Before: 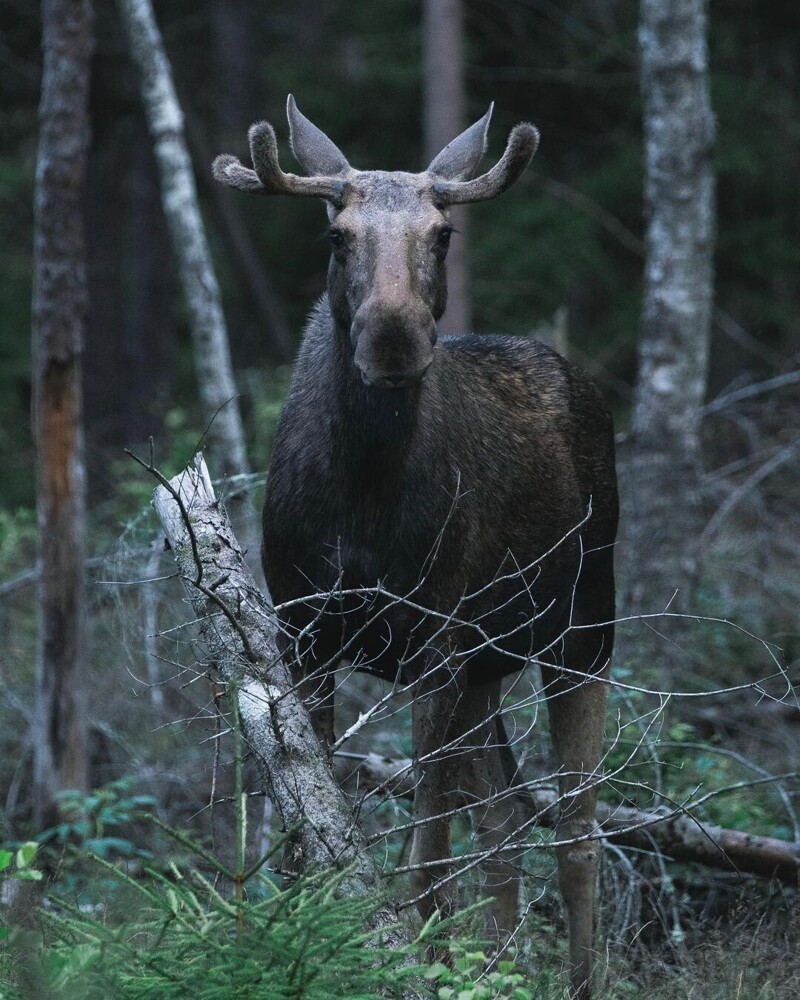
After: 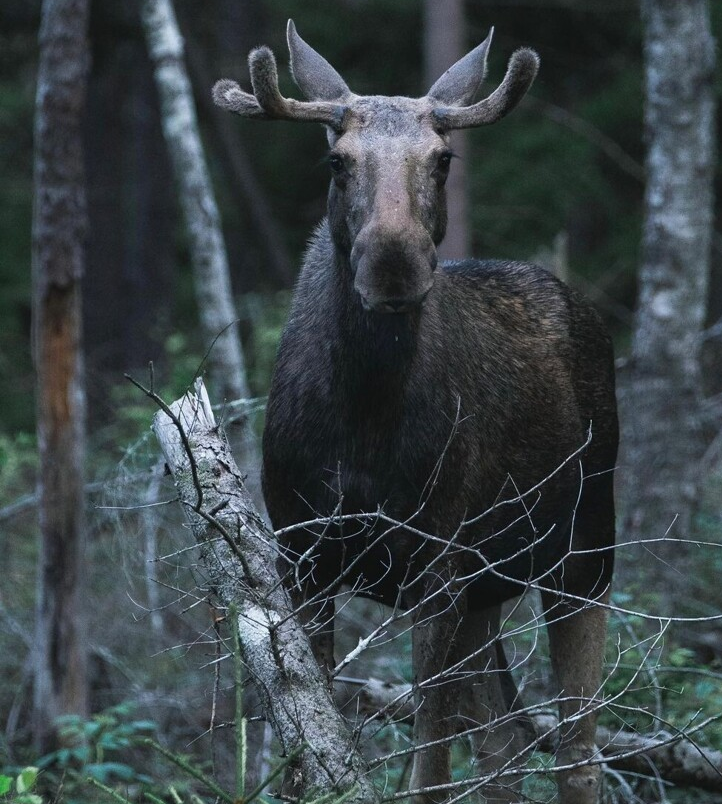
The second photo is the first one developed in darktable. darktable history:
crop: top 7.526%, right 9.741%, bottom 11.989%
